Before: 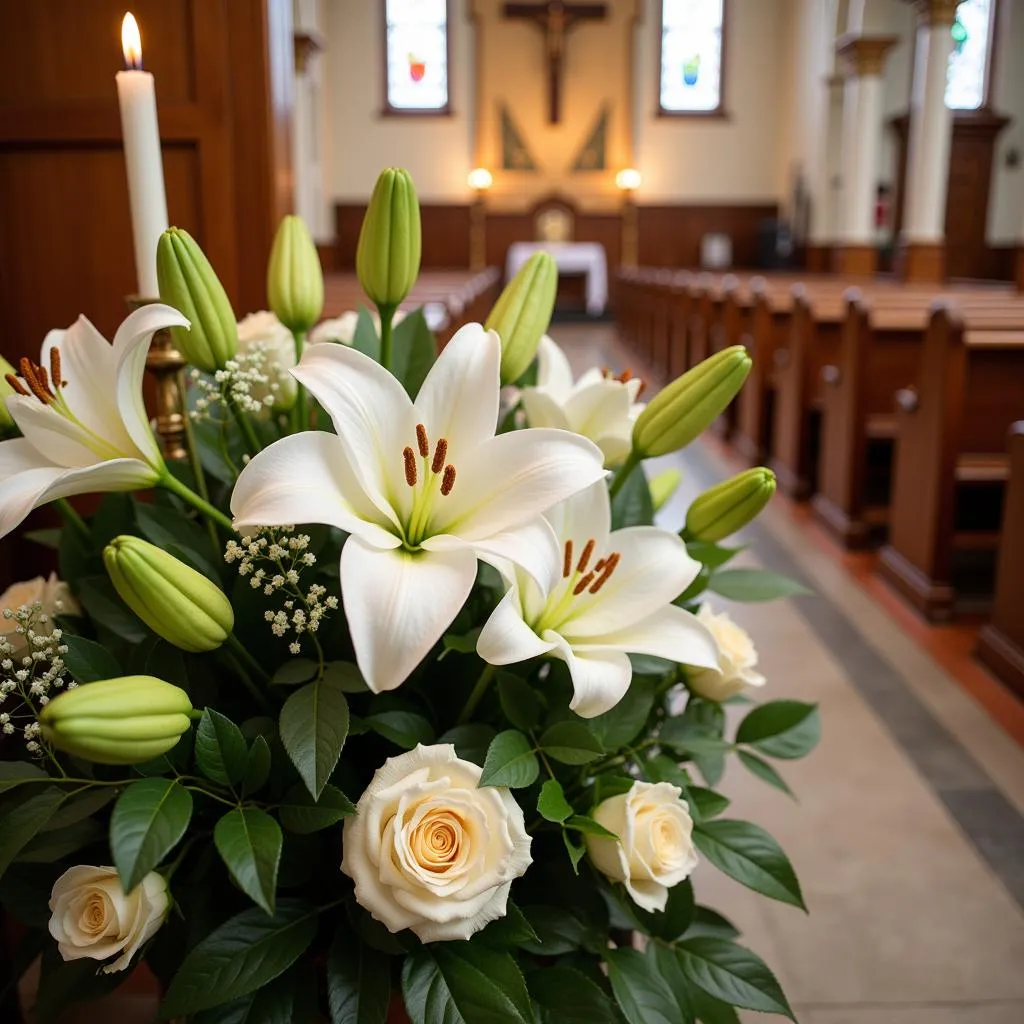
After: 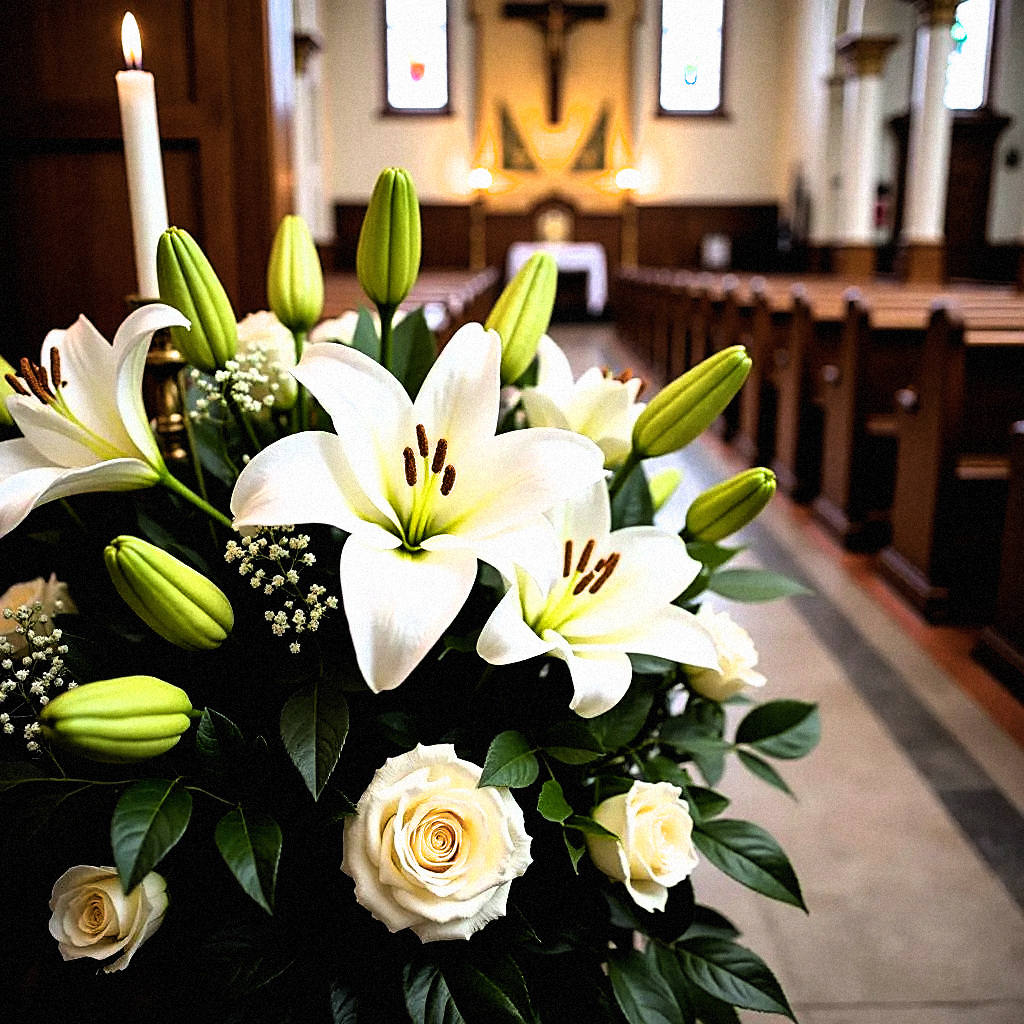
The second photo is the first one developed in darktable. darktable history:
filmic rgb: black relative exposure -8.2 EV, white relative exposure 2.2 EV, threshold 3 EV, hardness 7.11, latitude 85.74%, contrast 1.696, highlights saturation mix -4%, shadows ↔ highlights balance -2.69%, color science v5 (2021), contrast in shadows safe, contrast in highlights safe, enable highlight reconstruction true
grain: mid-tones bias 0%
shadows and highlights: shadows 5, soften with gaussian
color balance rgb: perceptual saturation grading › global saturation 25%, global vibrance 20%
sharpen: on, module defaults
white balance: red 0.974, blue 1.044
